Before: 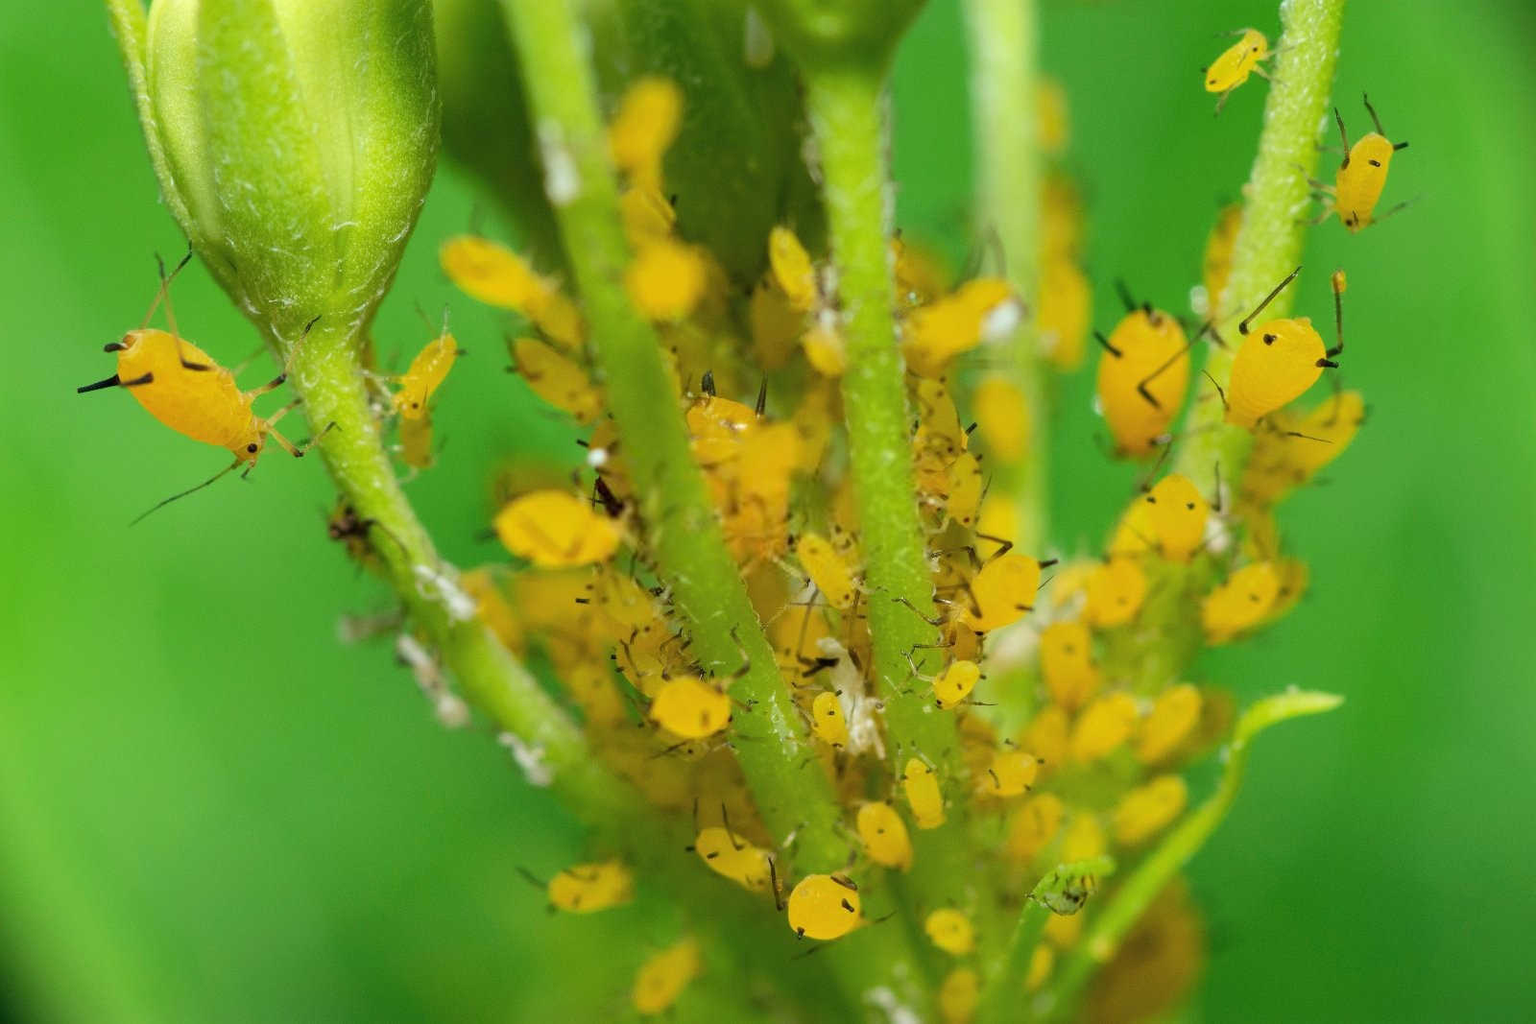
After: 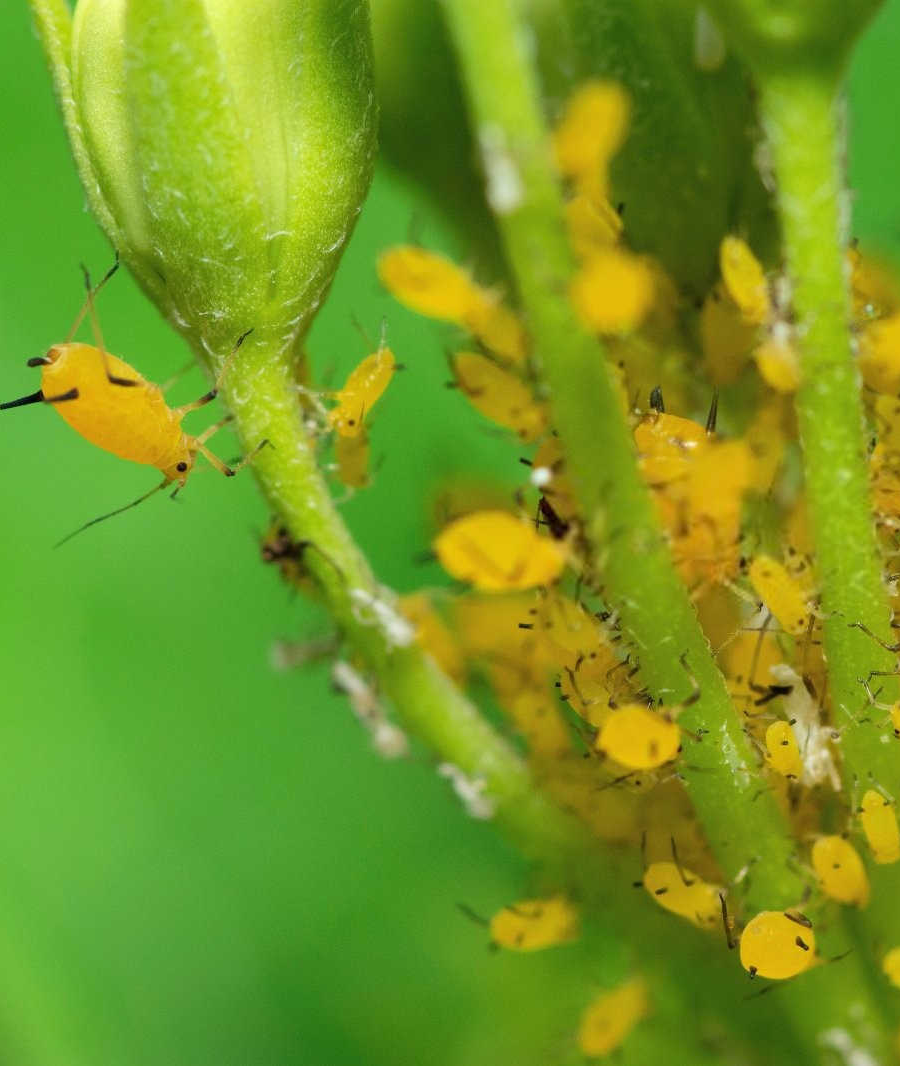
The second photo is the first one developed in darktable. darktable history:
white balance: red 1.009, blue 0.985
crop: left 5.114%, right 38.589%
